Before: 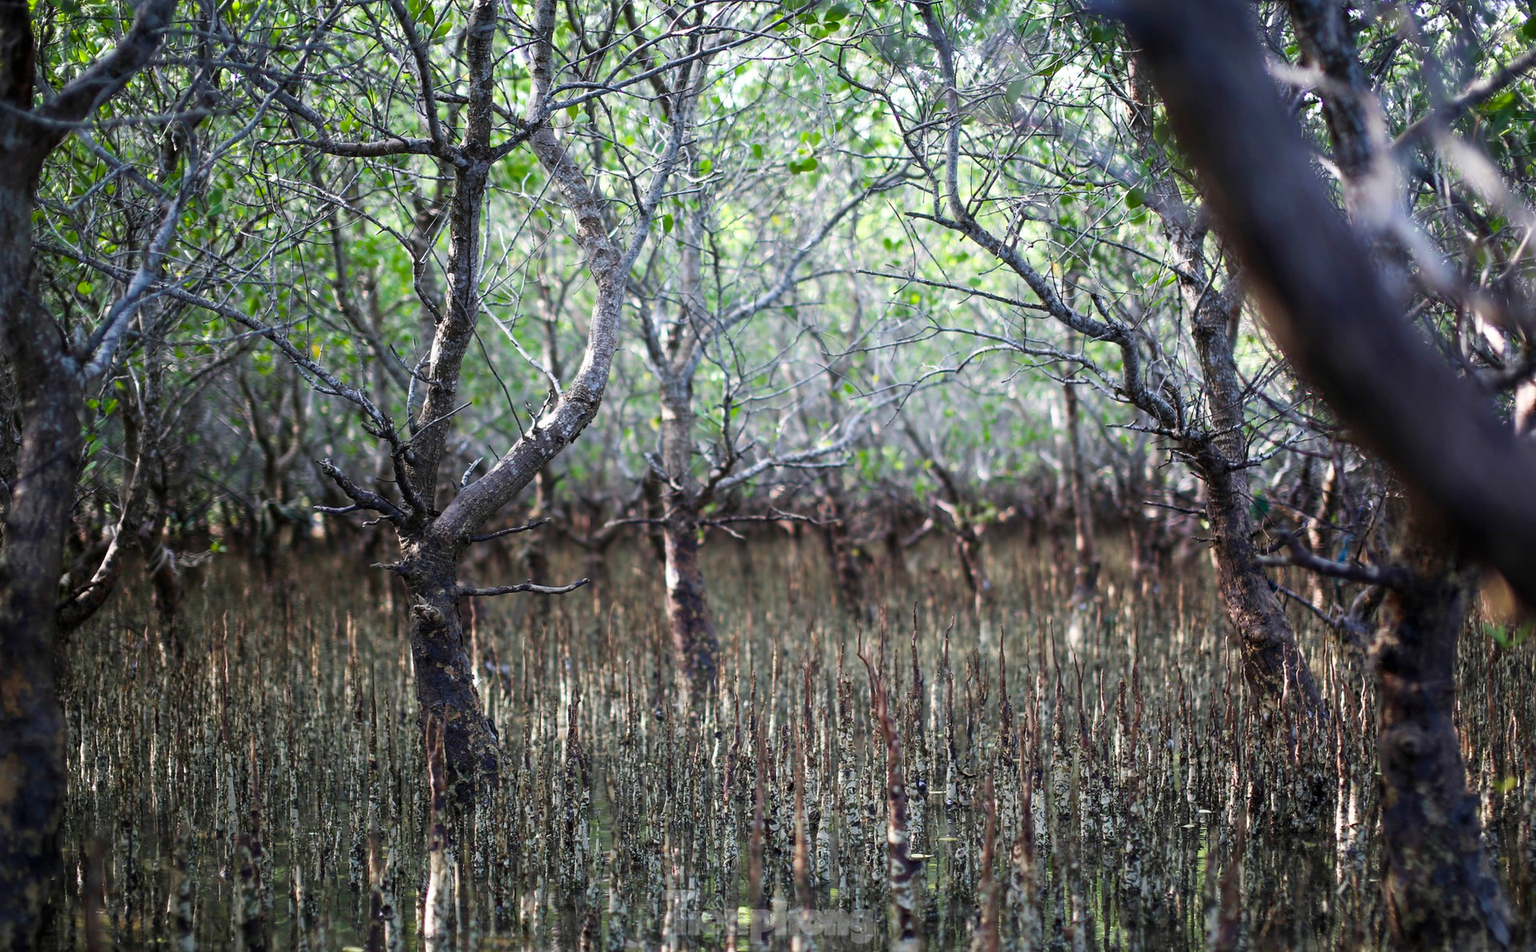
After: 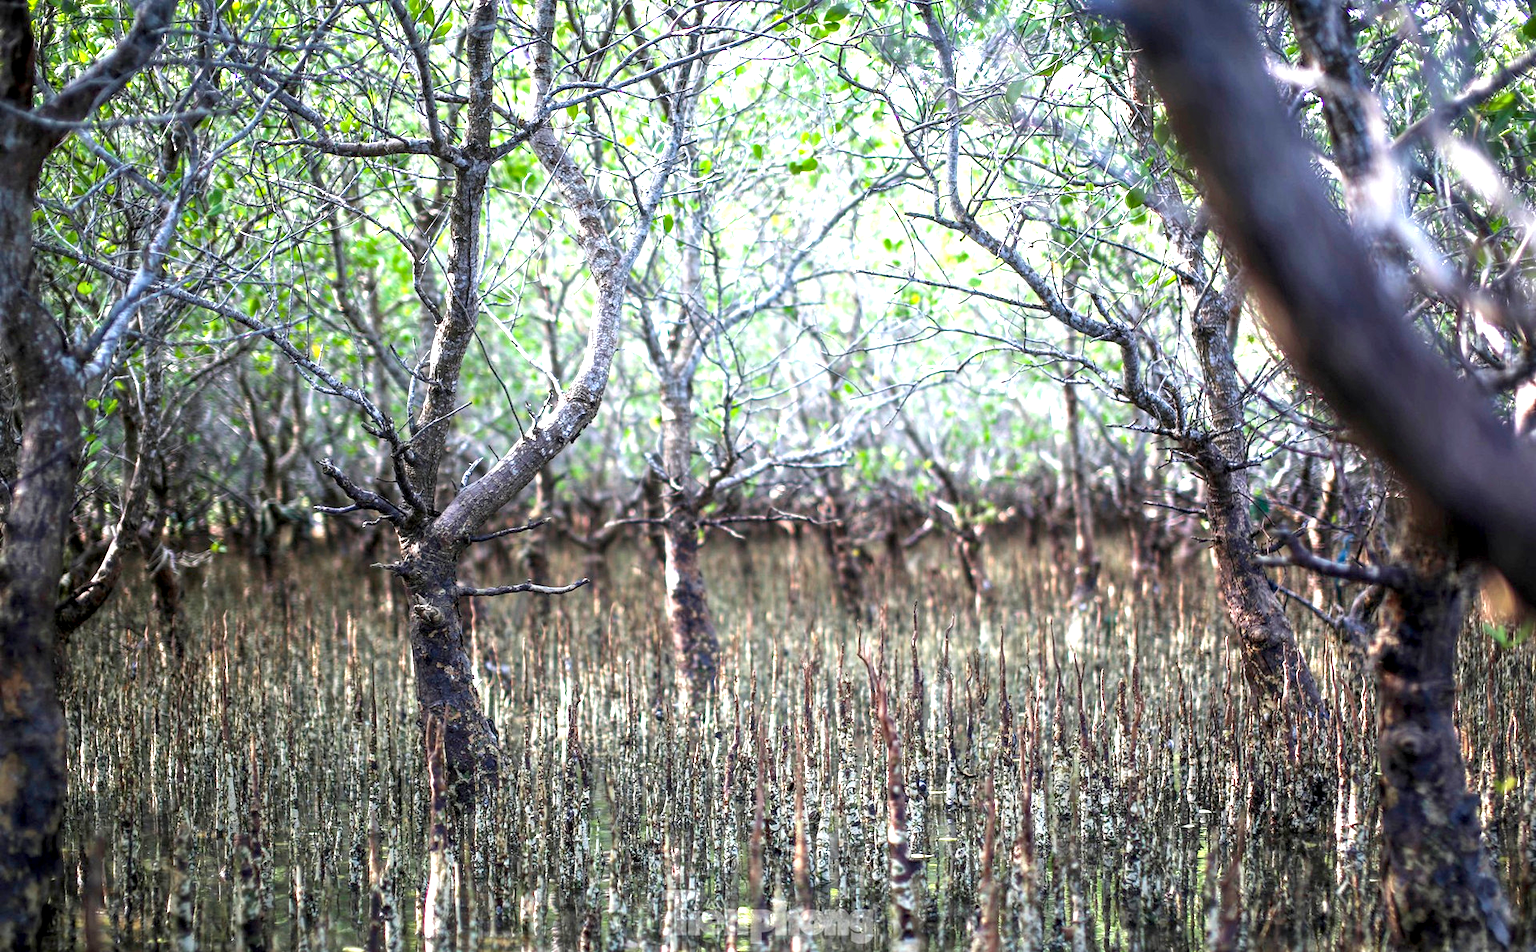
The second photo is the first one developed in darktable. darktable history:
exposure: black level correction 0.001, exposure 1.118 EV, compensate highlight preservation false
local contrast: on, module defaults
